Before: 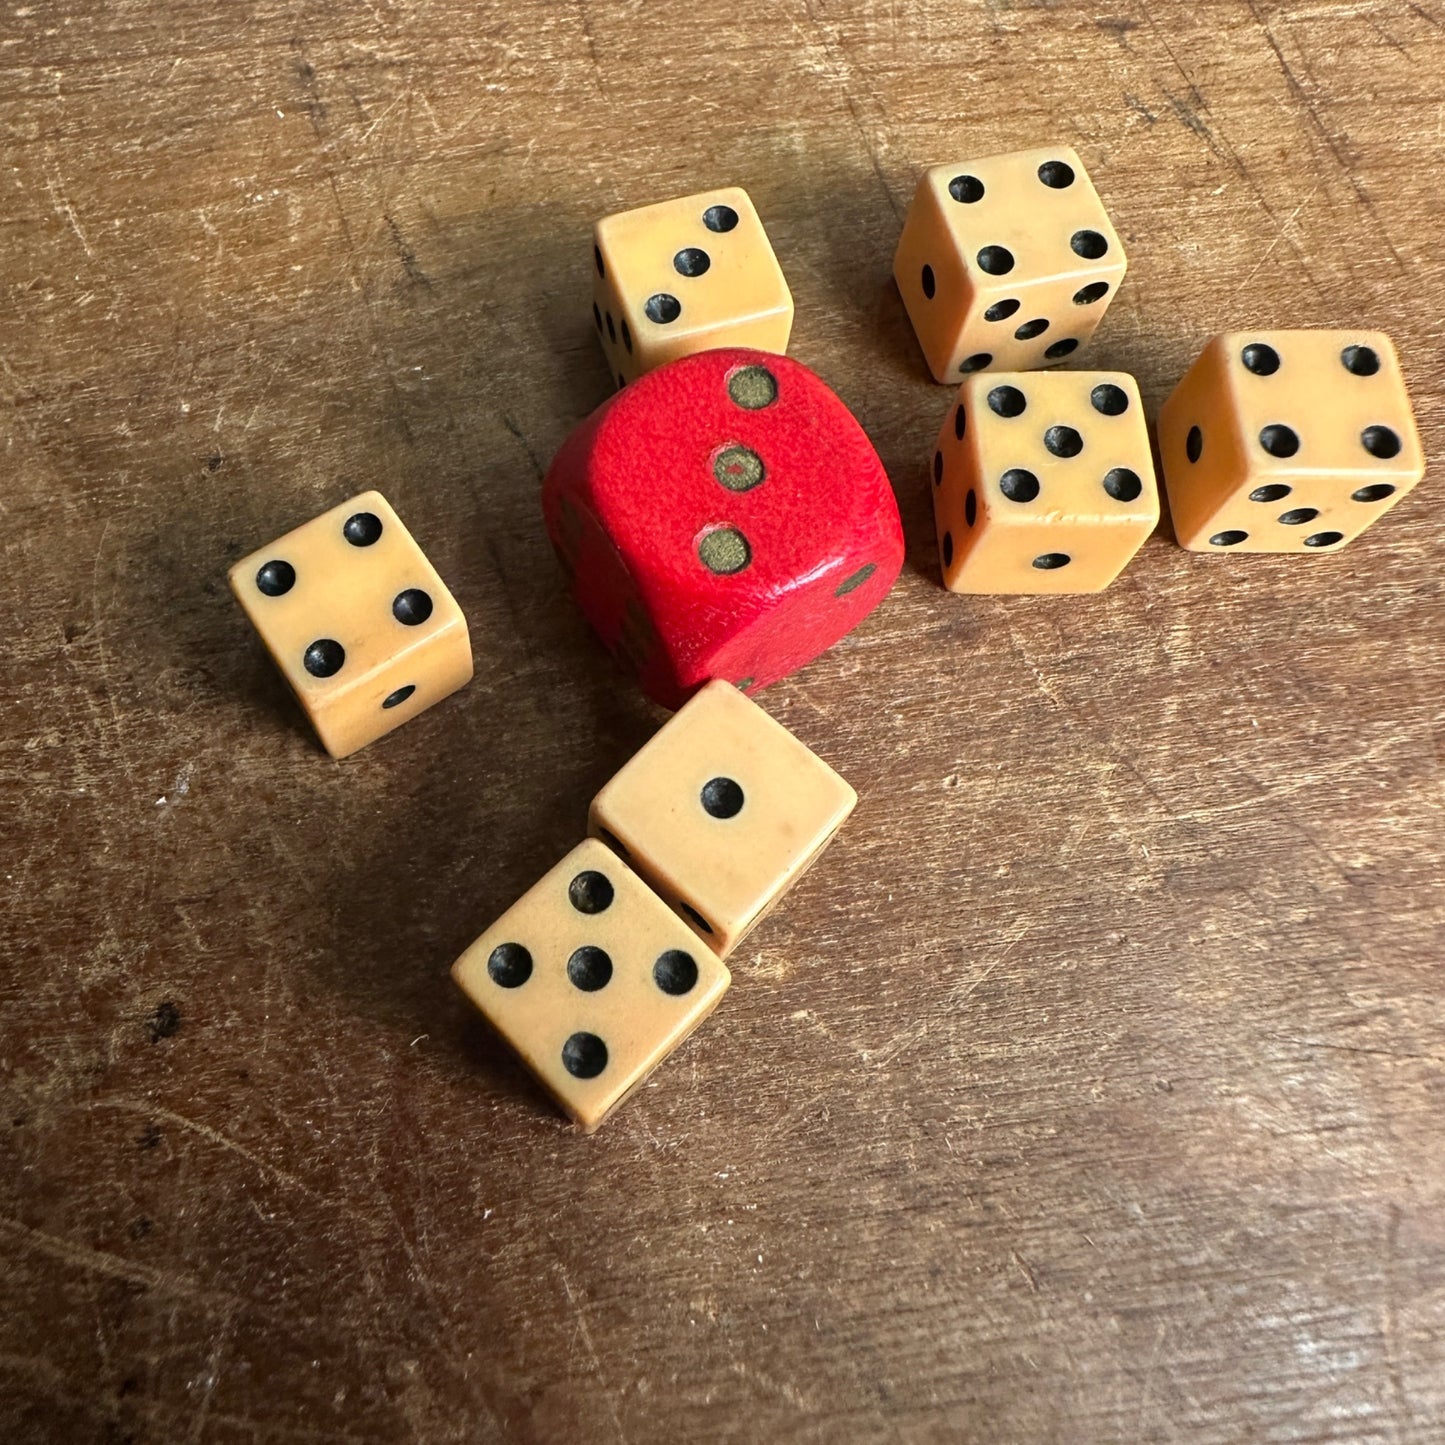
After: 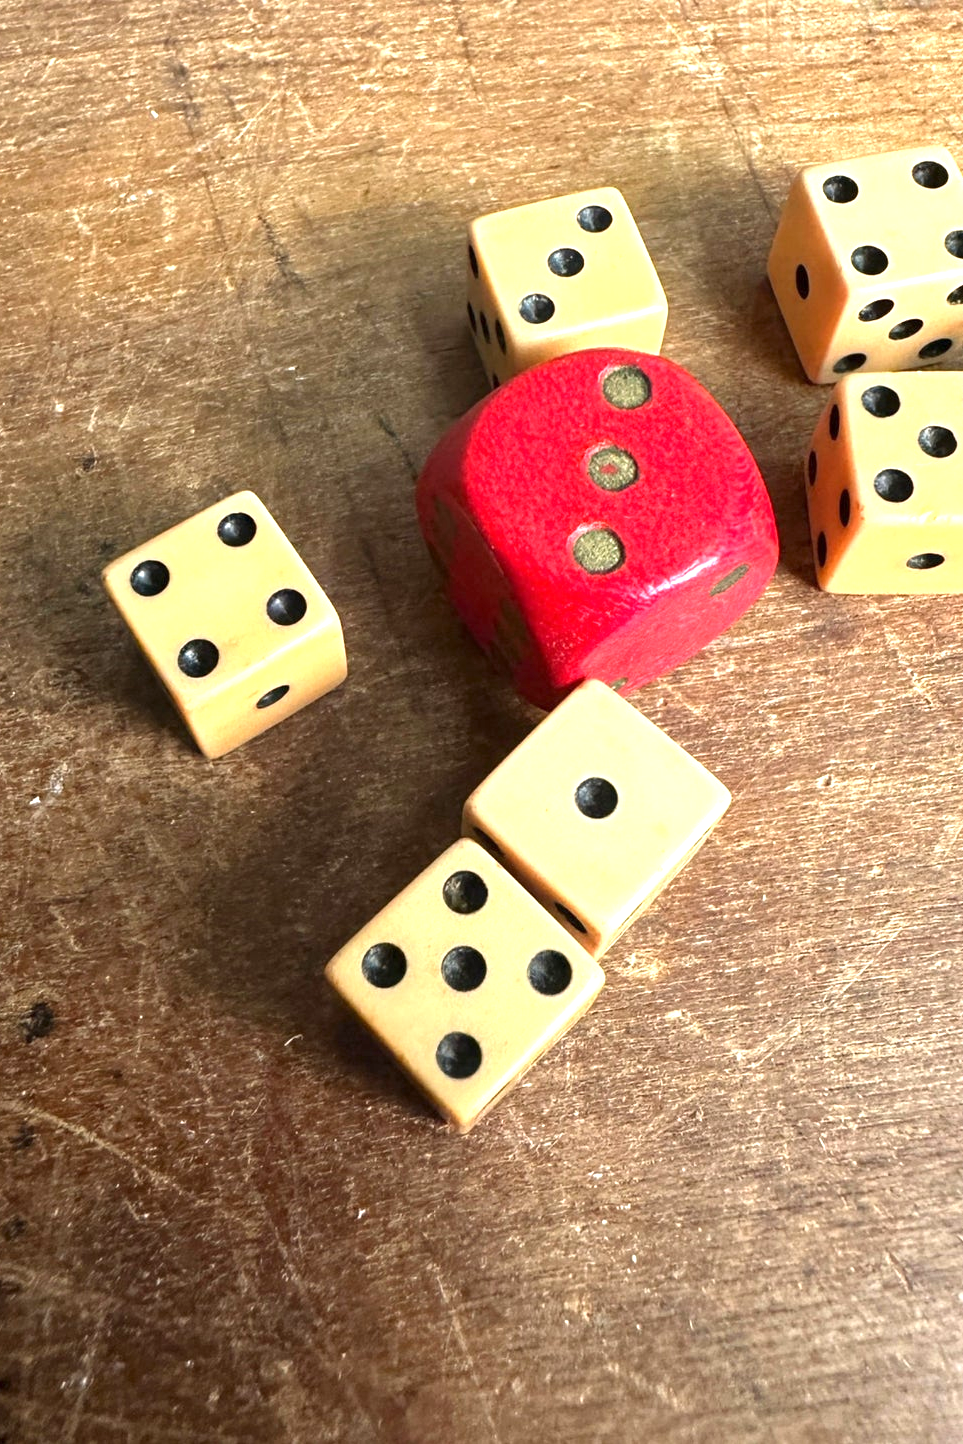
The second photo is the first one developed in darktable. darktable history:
crop and rotate: left 8.786%, right 24.548%
exposure: exposure 0.999 EV, compensate highlight preservation false
color zones: curves: ch0 [(0, 0.5) (0.143, 0.5) (0.286, 0.5) (0.429, 0.5) (0.571, 0.5) (0.714, 0.476) (0.857, 0.5) (1, 0.5)]; ch2 [(0, 0.5) (0.143, 0.5) (0.286, 0.5) (0.429, 0.5) (0.571, 0.5) (0.714, 0.487) (0.857, 0.5) (1, 0.5)]
